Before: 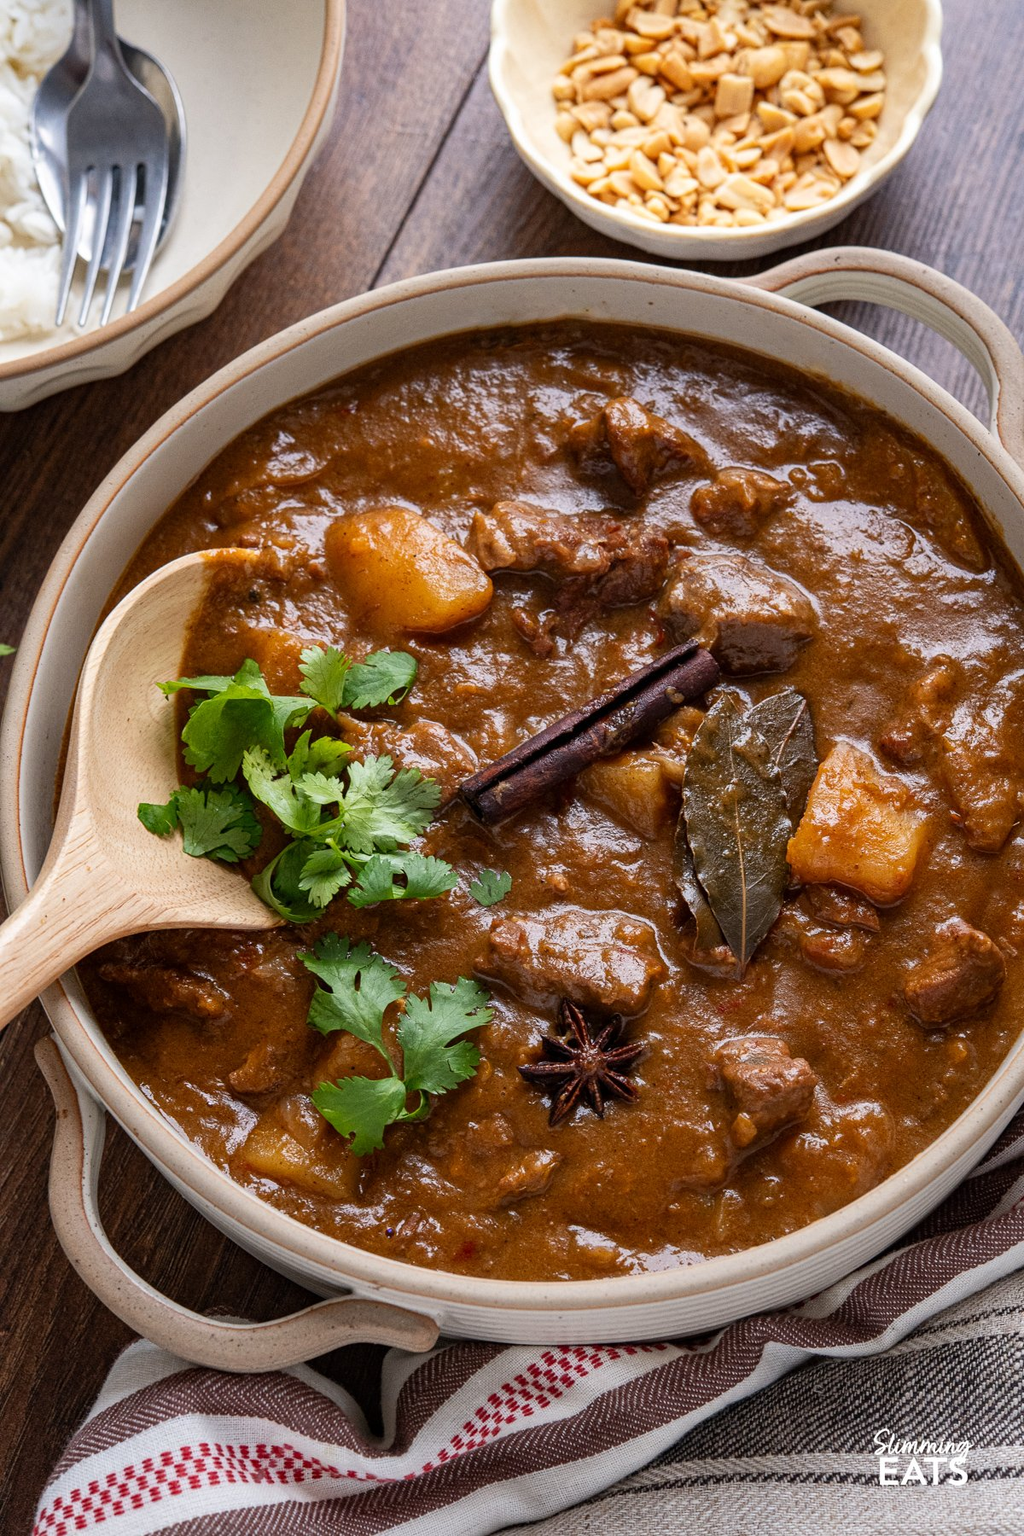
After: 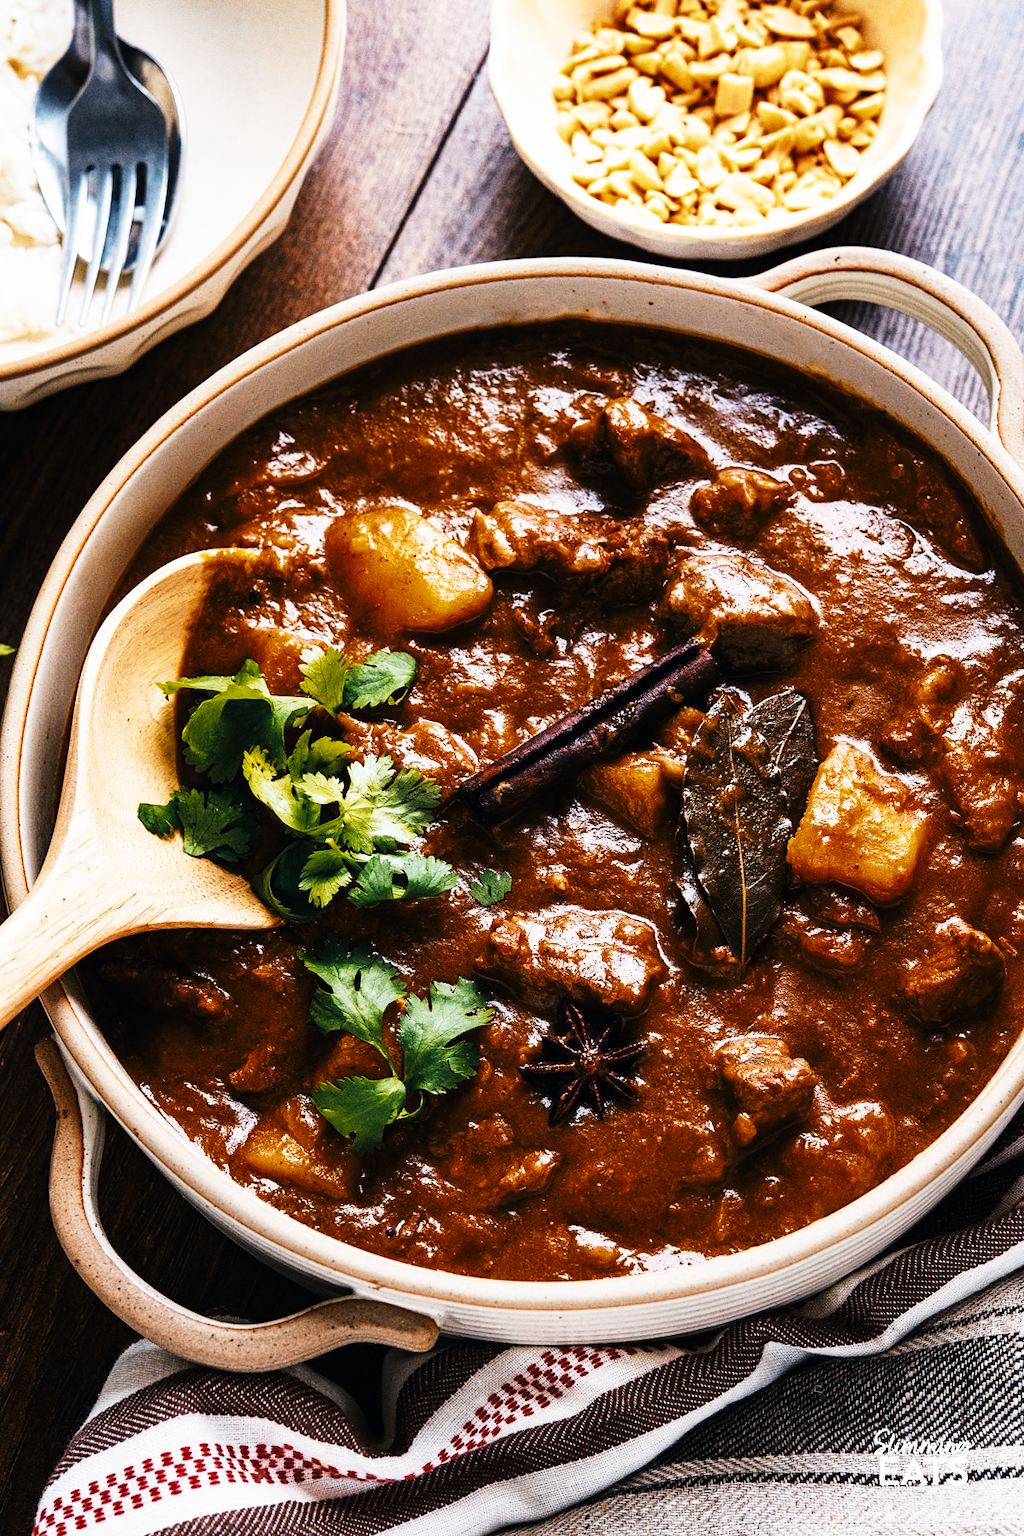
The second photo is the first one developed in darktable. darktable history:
tone curve: curves: ch0 [(0, 0) (0.003, 0.006) (0.011, 0.008) (0.025, 0.011) (0.044, 0.015) (0.069, 0.019) (0.1, 0.023) (0.136, 0.03) (0.177, 0.042) (0.224, 0.065) (0.277, 0.103) (0.335, 0.177) (0.399, 0.294) (0.468, 0.463) (0.543, 0.639) (0.623, 0.805) (0.709, 0.909) (0.801, 0.967) (0.898, 0.989) (1, 1)], preserve colors none
color look up table: target L [92.91, 69.52, 71.09, 56.84, 71.71, 68.15, 56.6, 49.75, 64.57, 53.31, 55.55, 35.17, 24.23, 200, 68.07, 63.72, 64.51, 44.67, 47.43, 48.15, 46.38, 40.87, 32.62, 8.04, 84.4, 68.81, 55.79, 43.69, 56.13, 49.25, 50.25, 47.24, 41.19, 39.26, 37.86, 42.81, 41.49, 28.88, 28.57, 24.06, 36.2, 15.71, 6.896, 56.79, 73.71, 70.96, 58.88, 53.24, 46.46], target a [-3.757, 1.88, -20.08, -15.39, 0.121, -19.81, -16.64, -18.8, 1.493, -14.99, -10.26, -15.93, -11.24, 0, 6.145, 5.407, 9.795, 32.03, 25.32, 13.13, 23.75, 10.5, 19.91, 2.705, 6.822, 15.71, 25.62, 32.79, 16.9, 30.09, -1.944, -0.04, -2.747, 28.59, 29.14, -2.001, -0.019, -2.575, 21.8, 19.85, 0.829, 34.02, -1.248, -14.42, -15.21, -9.022, -10.08, -10.87, -9.5], target b [16.75, 39.22, -16.38, -11.94, 34.82, 11.19, 28.62, 9.134, 36.66, -6.583, 22.11, 8.211, 9.1, 0, 30.3, 36.54, 19.09, -2.284, 27.37, 27.29, 5.627, 24.69, 35.85, 6.451, -2.859, -3.763, -20.23, -16.59, -14.96, -14.63, -25.01, -1.206, -15.05, -12.49, -21.97, -17.58, -19.17, -3.072, 2.429, -24.69, -17.48, -35.53, -19.04, -14.71, -15.01, -18.14, -10.55, -14.52, -7.992], num patches 49
